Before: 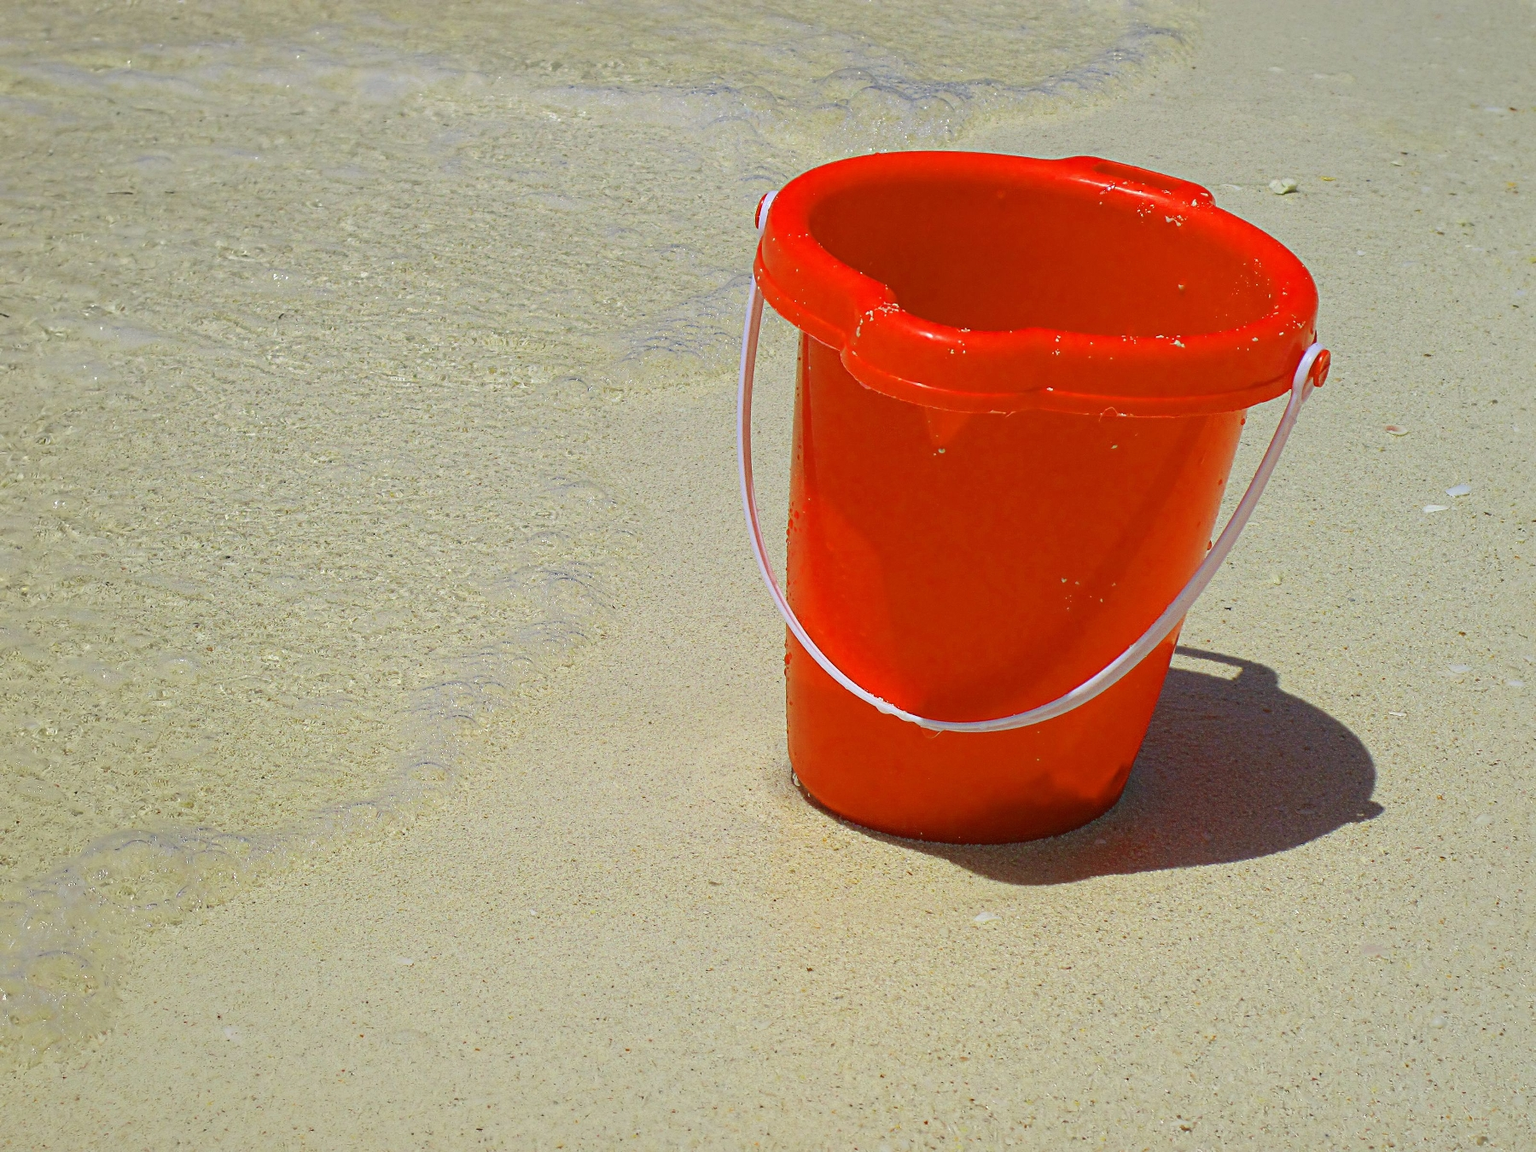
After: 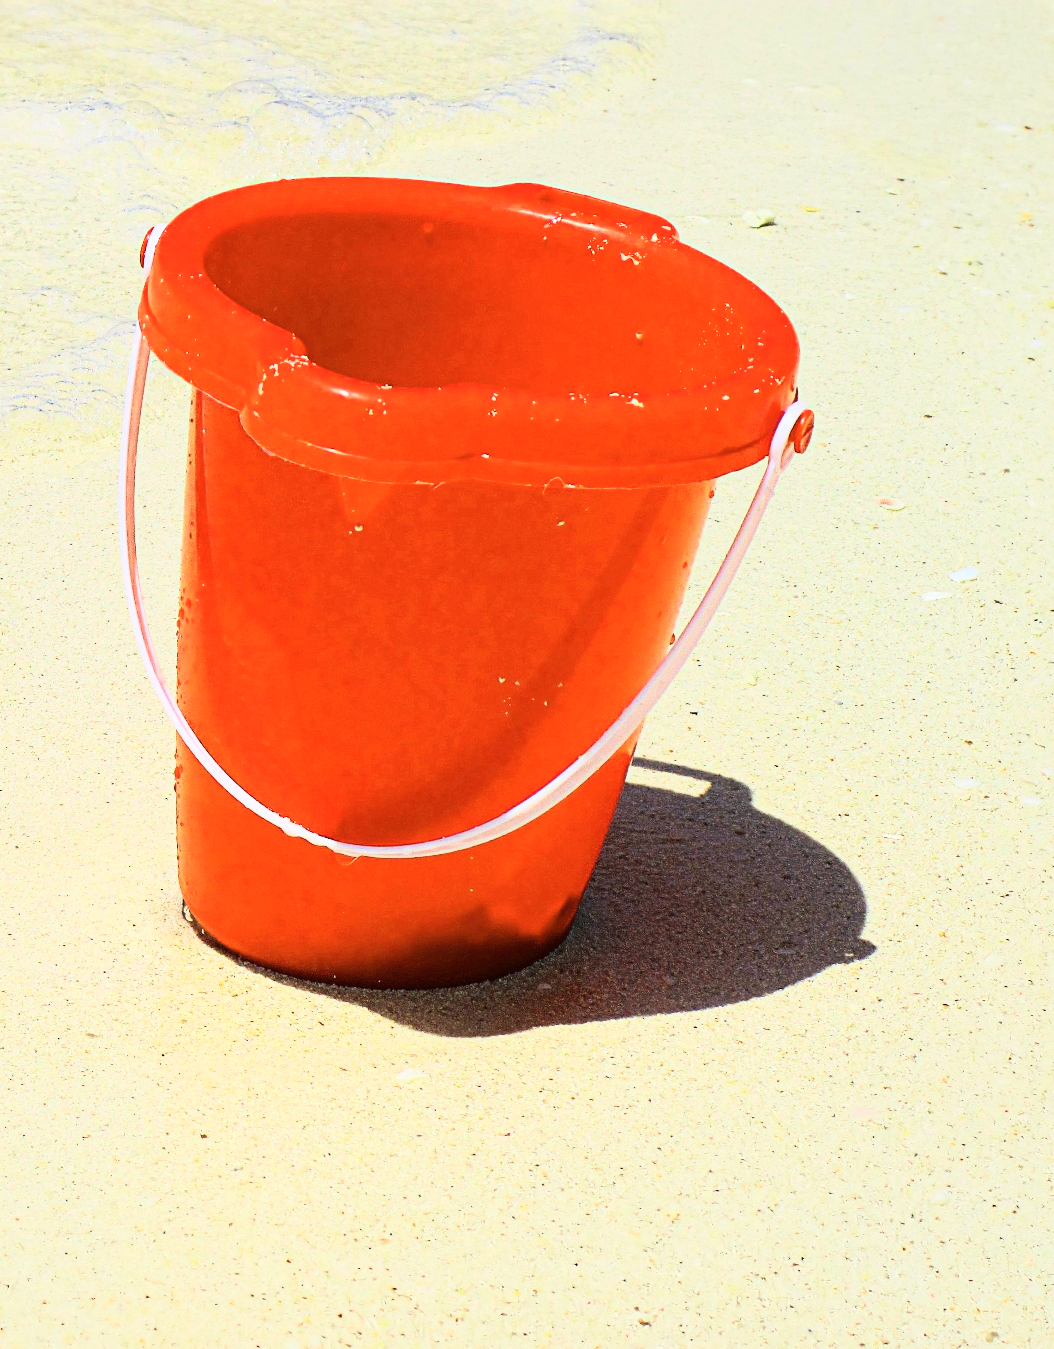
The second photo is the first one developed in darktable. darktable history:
crop: left 41.402%
rgb curve: curves: ch0 [(0, 0) (0.21, 0.15) (0.24, 0.21) (0.5, 0.75) (0.75, 0.96) (0.89, 0.99) (1, 1)]; ch1 [(0, 0.02) (0.21, 0.13) (0.25, 0.2) (0.5, 0.67) (0.75, 0.9) (0.89, 0.97) (1, 1)]; ch2 [(0, 0.02) (0.21, 0.13) (0.25, 0.2) (0.5, 0.67) (0.75, 0.9) (0.89, 0.97) (1, 1)], compensate middle gray true
contrast brightness saturation: contrast 0.01, saturation -0.05
